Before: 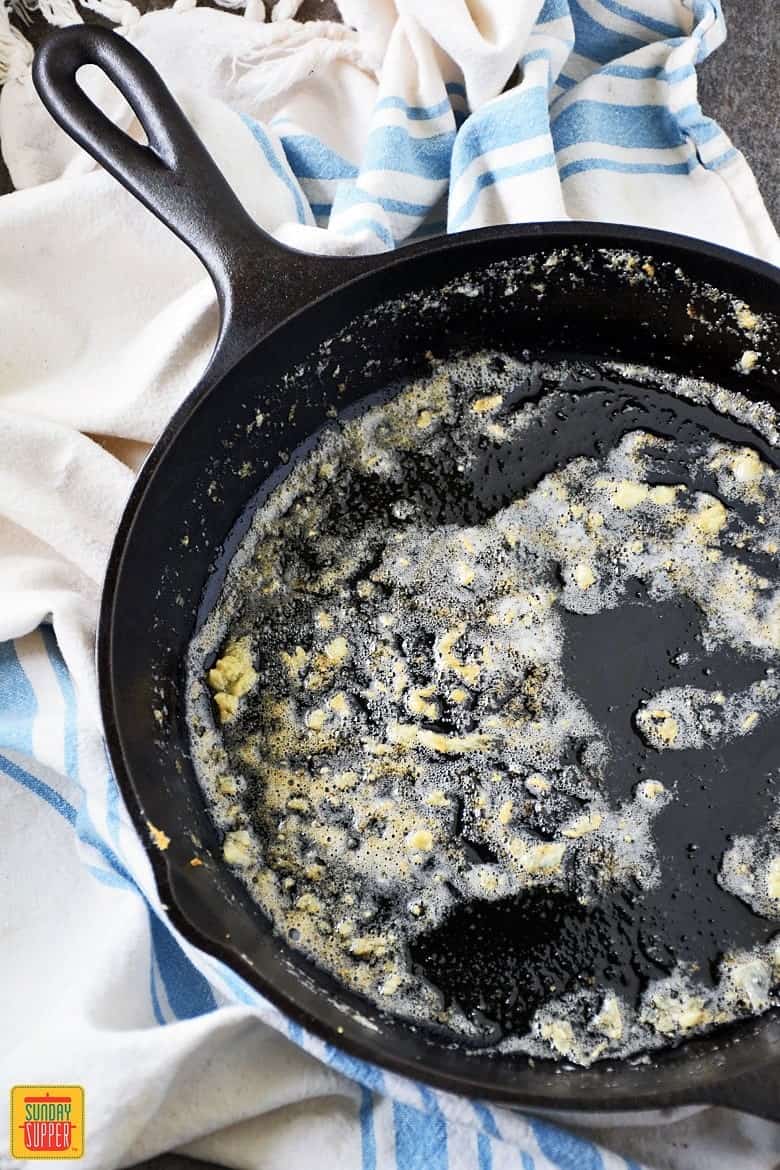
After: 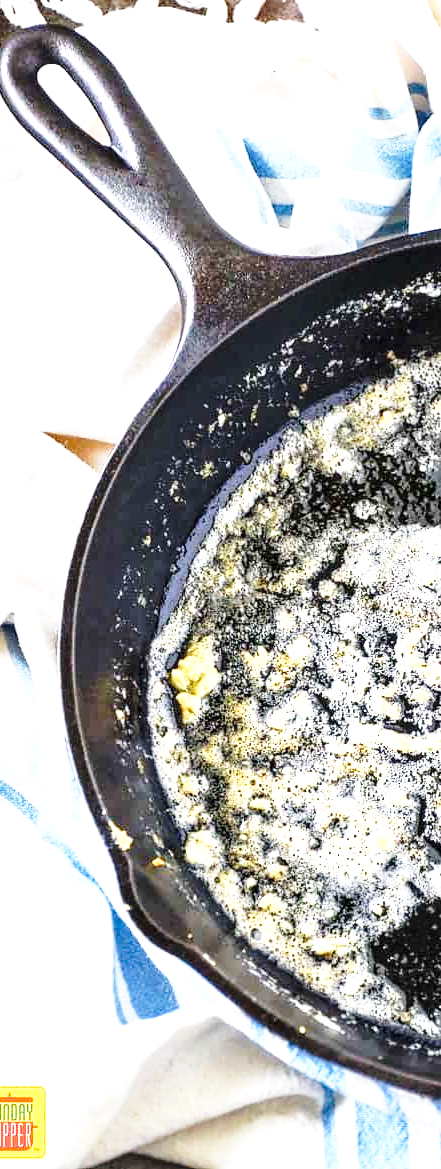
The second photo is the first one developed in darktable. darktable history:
crop: left 4.897%, right 38.472%
contrast brightness saturation: contrast 0.033, brightness 0.068, saturation 0.13
base curve: curves: ch0 [(0, 0) (0.028, 0.03) (0.121, 0.232) (0.46, 0.748) (0.859, 0.968) (1, 1)], preserve colors none
exposure: black level correction 0, exposure 1 EV, compensate highlight preservation false
local contrast: detail 142%
